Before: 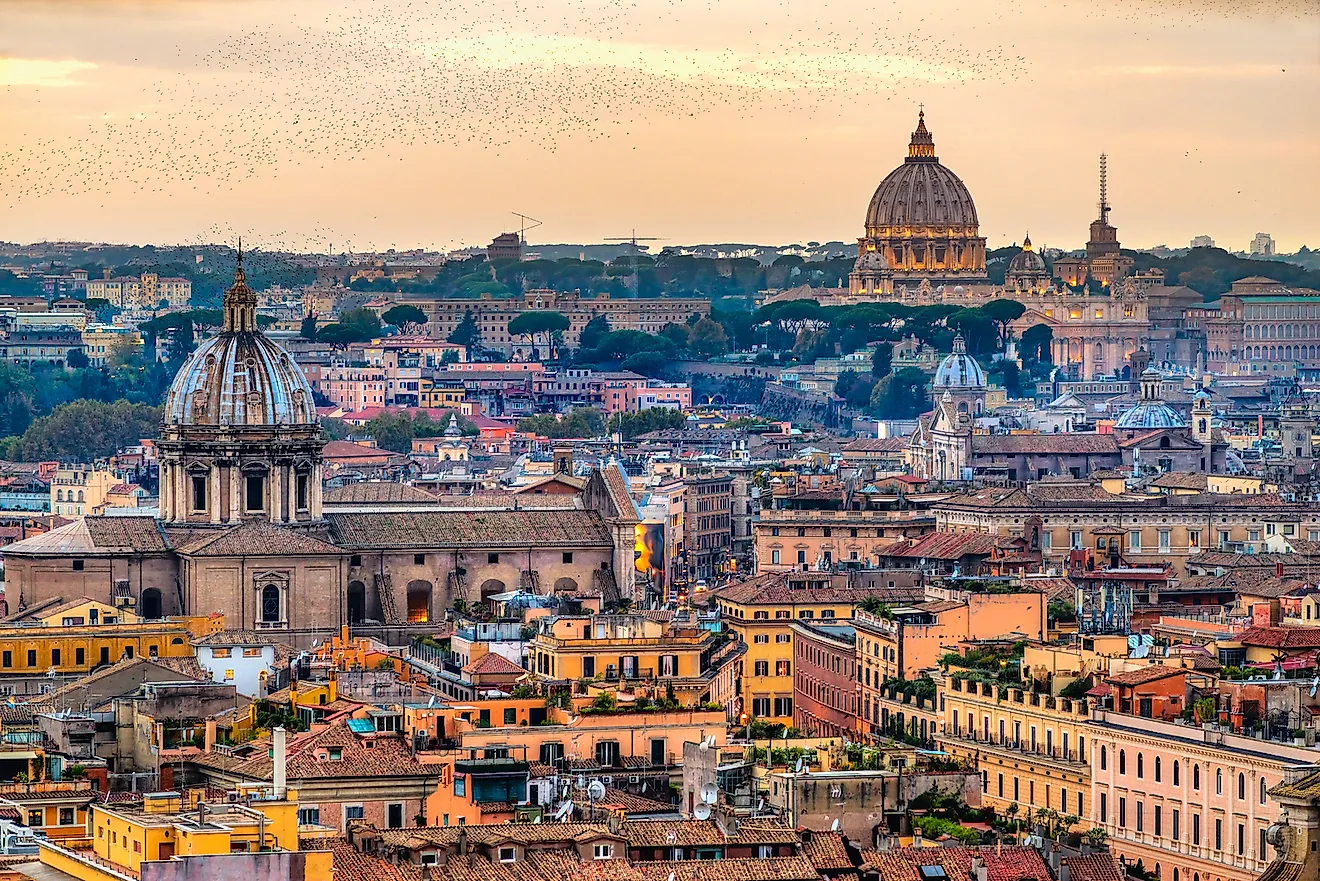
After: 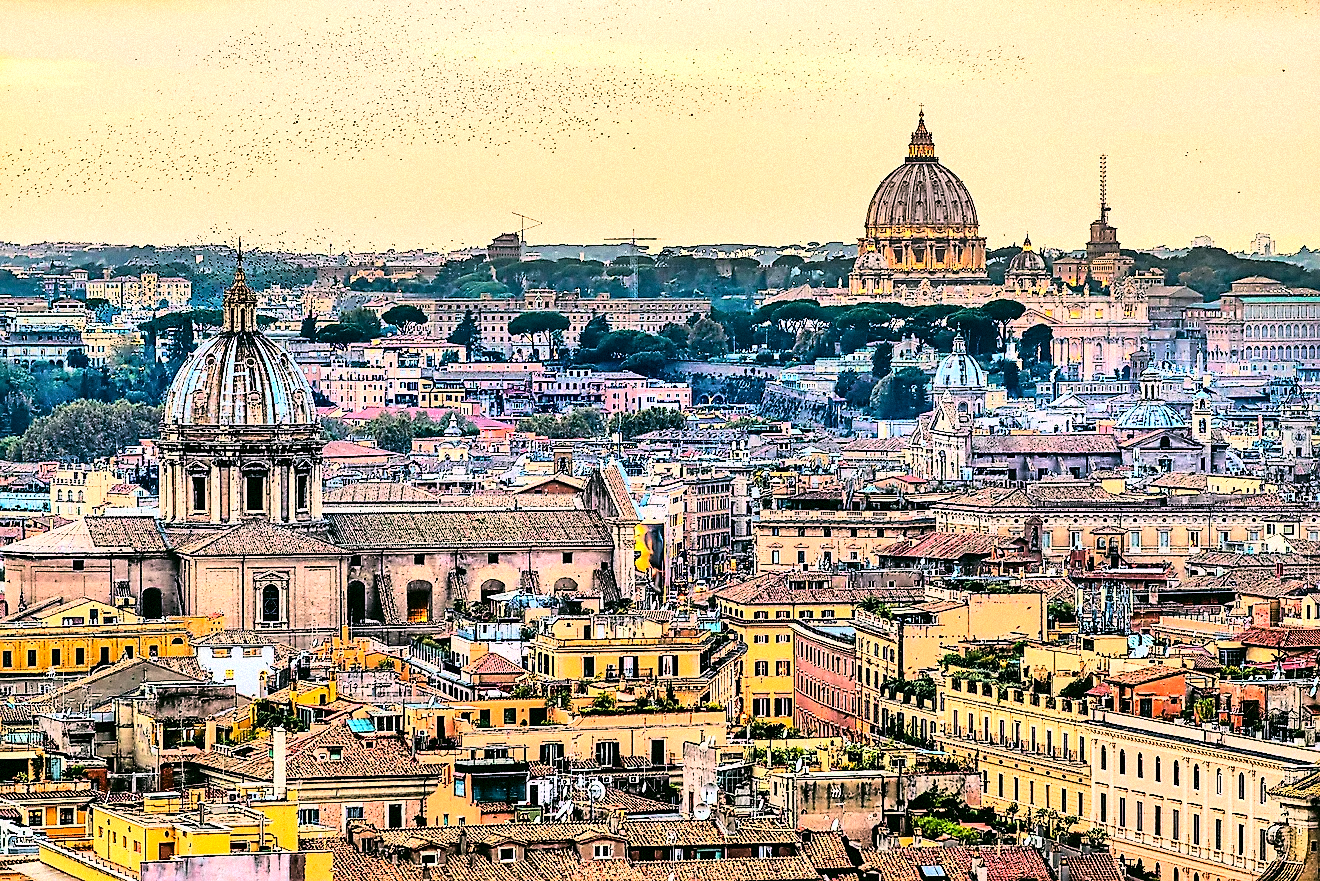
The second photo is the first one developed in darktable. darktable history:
rgb curve: curves: ch0 [(0, 0) (0.21, 0.15) (0.24, 0.21) (0.5, 0.75) (0.75, 0.96) (0.89, 0.99) (1, 1)]; ch1 [(0, 0.02) (0.21, 0.13) (0.25, 0.2) (0.5, 0.67) (0.75, 0.9) (0.89, 0.97) (1, 1)]; ch2 [(0, 0.02) (0.21, 0.13) (0.25, 0.2) (0.5, 0.67) (0.75, 0.9) (0.89, 0.97) (1, 1)], compensate middle gray true
color correction: highlights a* 4.02, highlights b* 4.98, shadows a* -7.55, shadows b* 4.98
sharpen: on, module defaults
grain: mid-tones bias 0%
